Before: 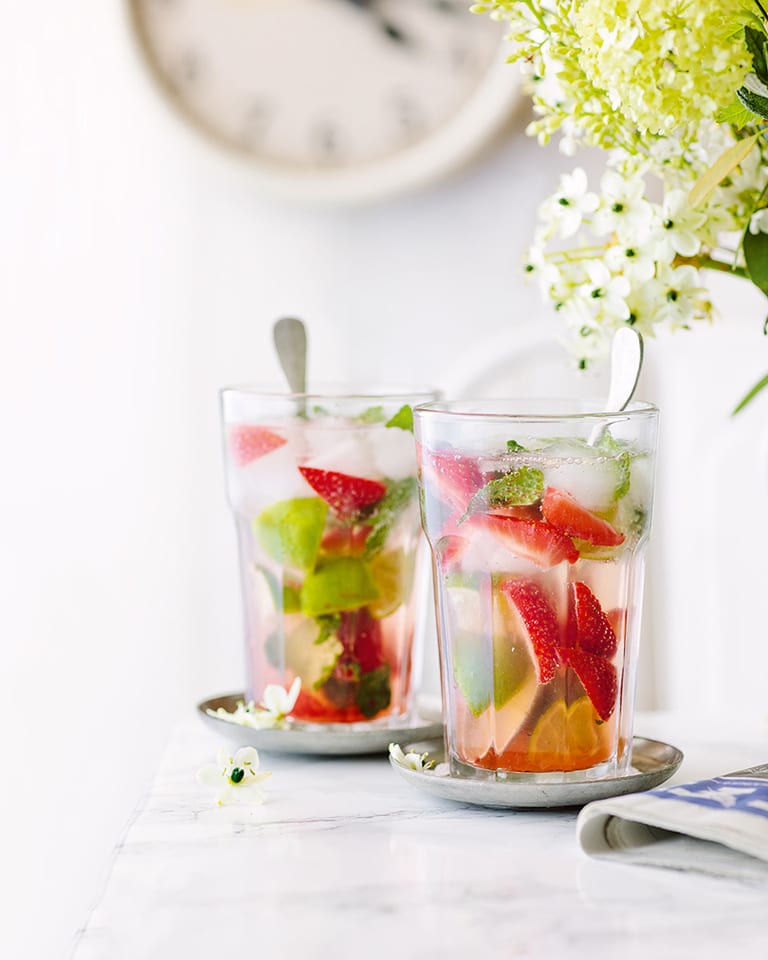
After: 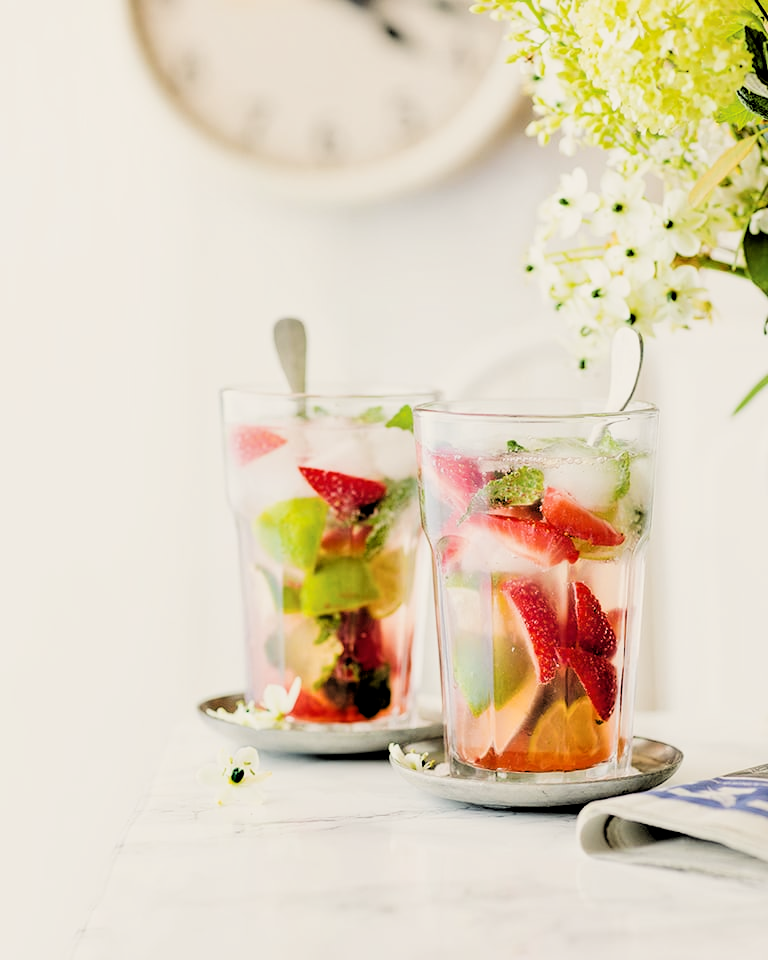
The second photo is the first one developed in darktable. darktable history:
local contrast: mode bilateral grid, contrast 10, coarseness 25, detail 115%, midtone range 0.2
white balance: red 1.029, blue 0.92
rgb levels: levels [[0.029, 0.461, 0.922], [0, 0.5, 1], [0, 0.5, 1]]
filmic rgb: black relative exposure -5 EV, white relative exposure 3.5 EV, hardness 3.19, contrast 1.3, highlights saturation mix -50%
